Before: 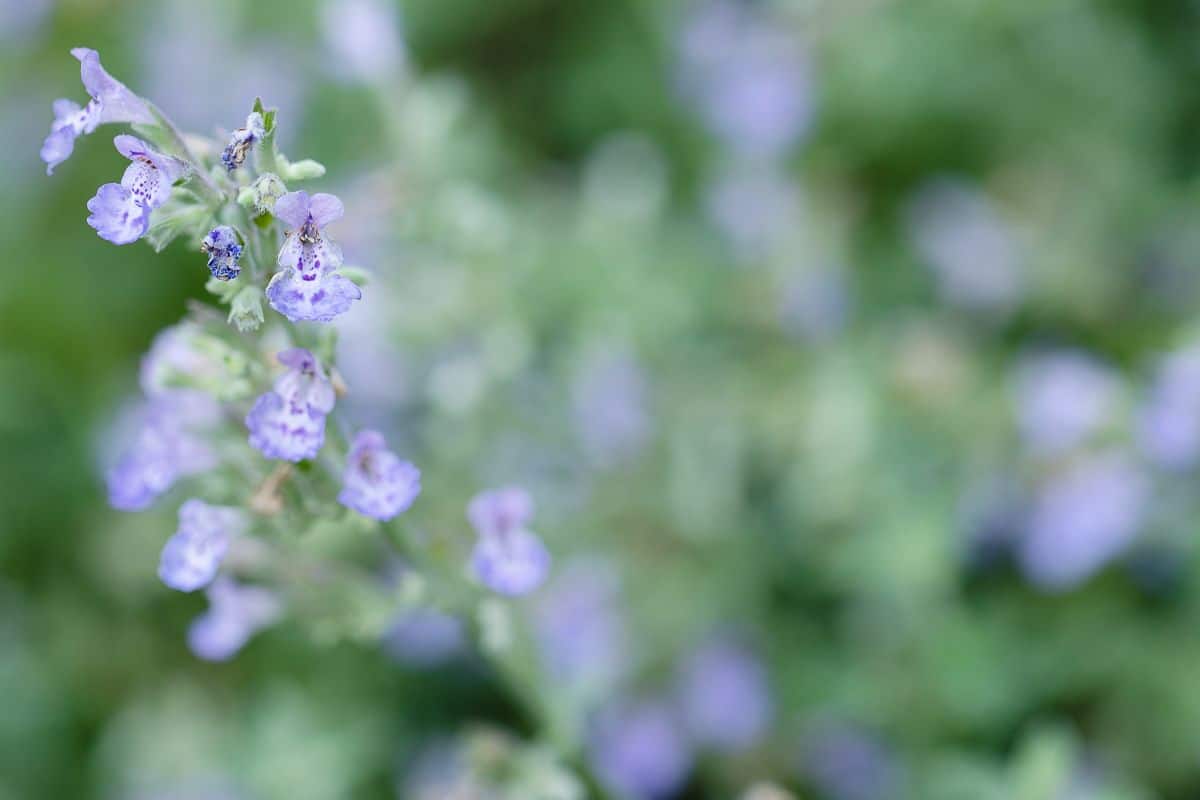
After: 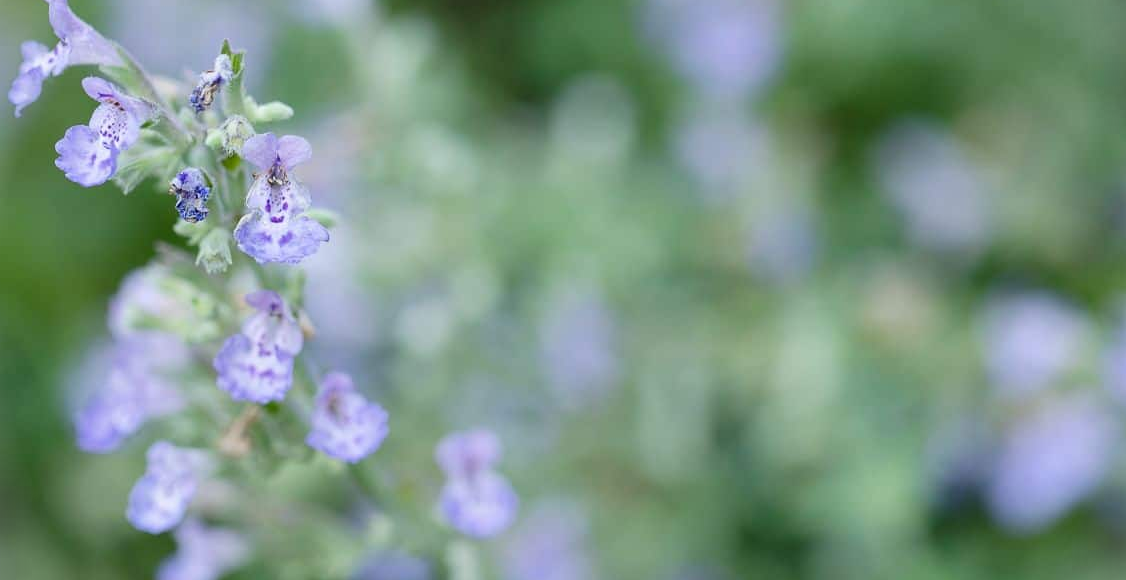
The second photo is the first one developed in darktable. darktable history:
crop: left 2.737%, top 7.287%, right 3.421%, bottom 20.179%
vignetting: fall-off start 100%, brightness 0.3, saturation 0
